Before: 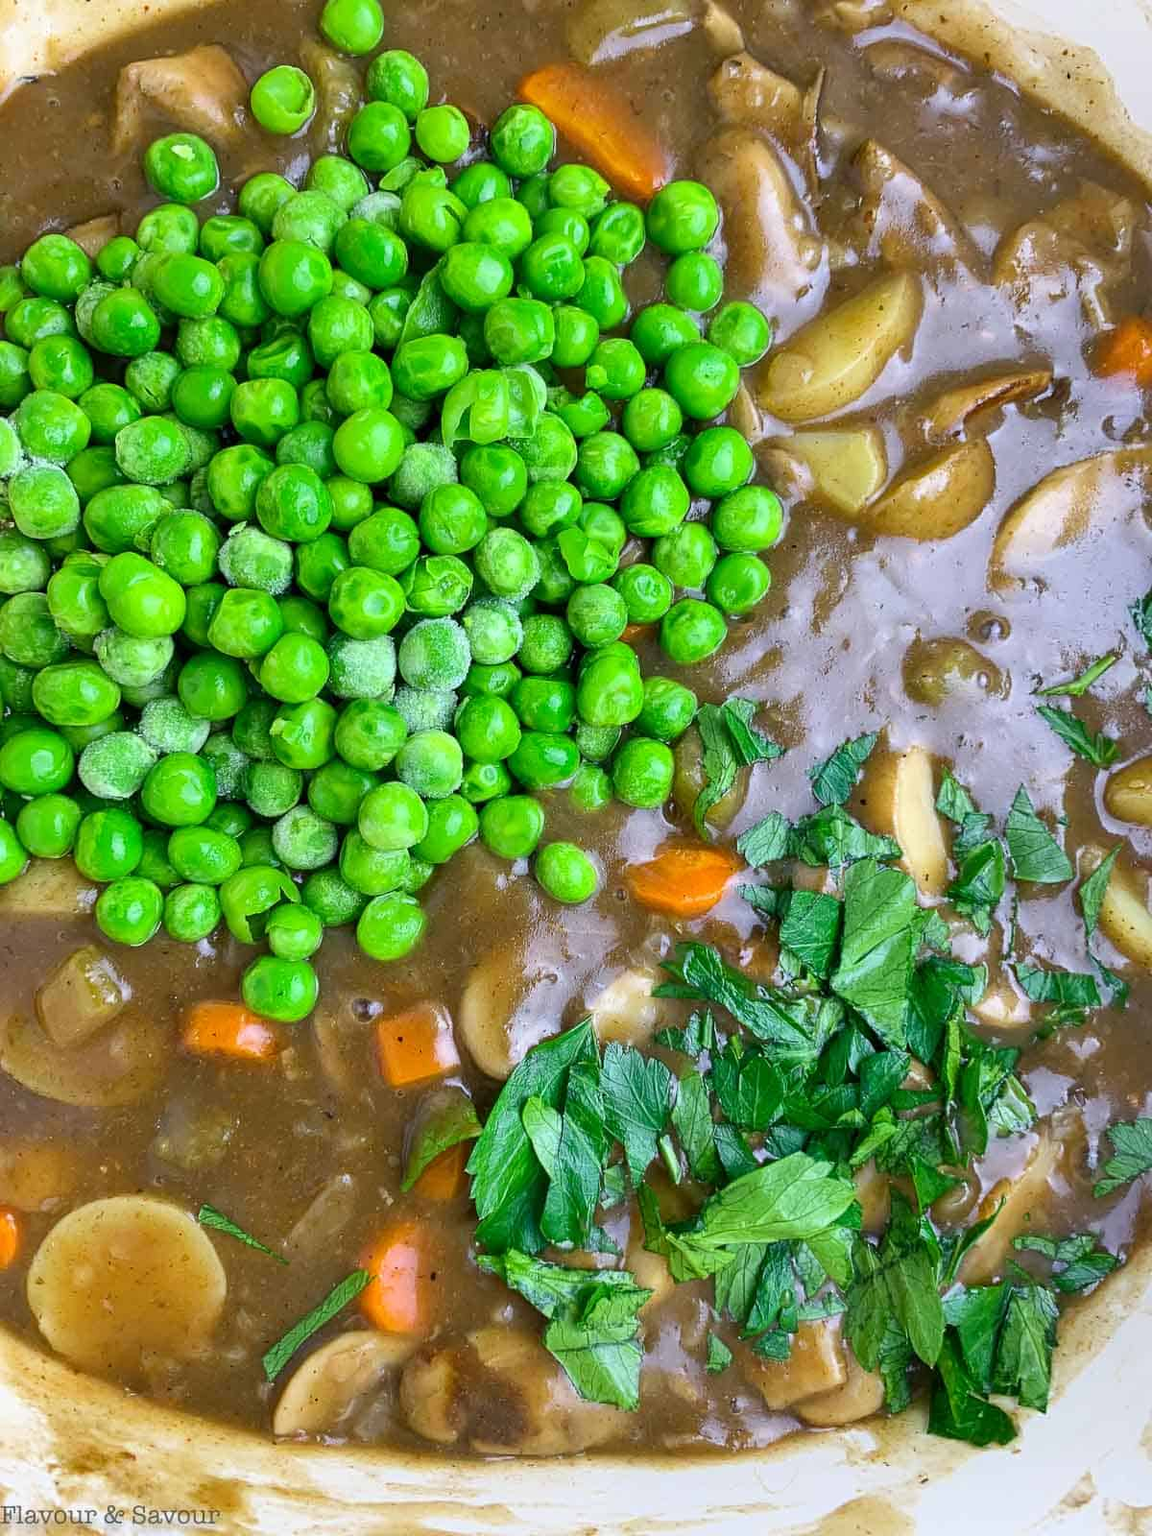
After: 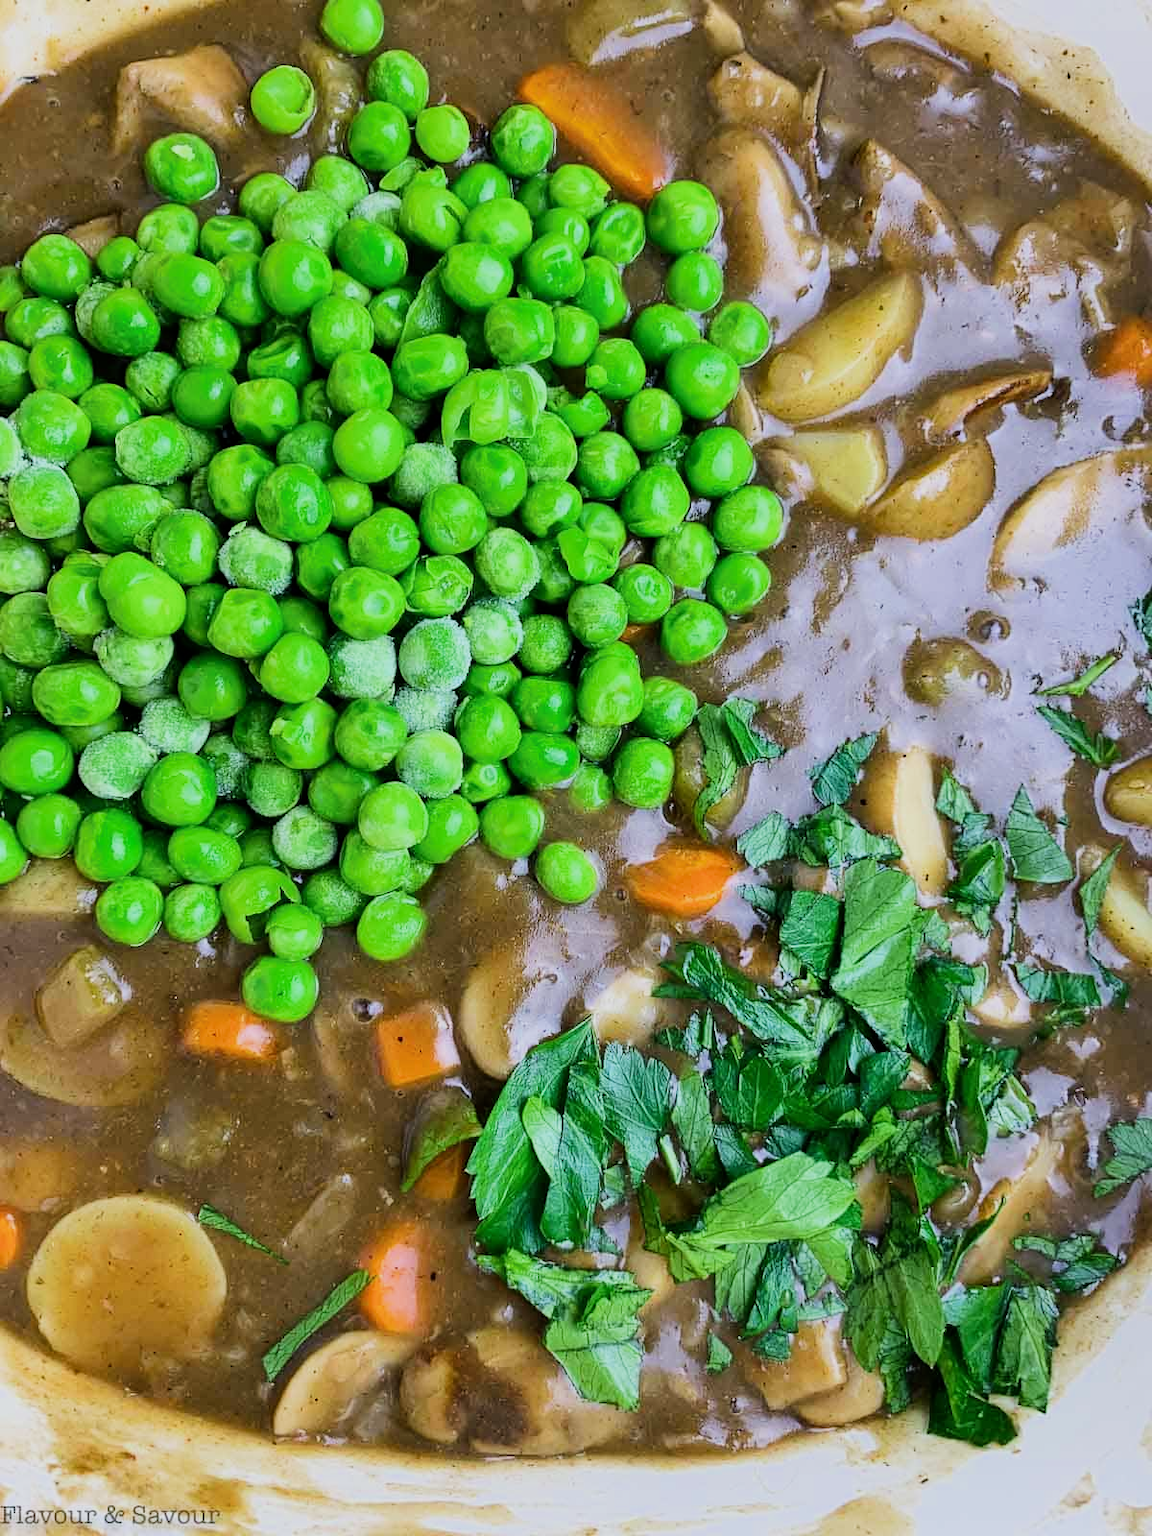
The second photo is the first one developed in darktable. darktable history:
white balance: red 0.983, blue 1.036
filmic rgb: black relative exposure -7.5 EV, white relative exposure 5 EV, hardness 3.31, contrast 1.3, contrast in shadows safe
